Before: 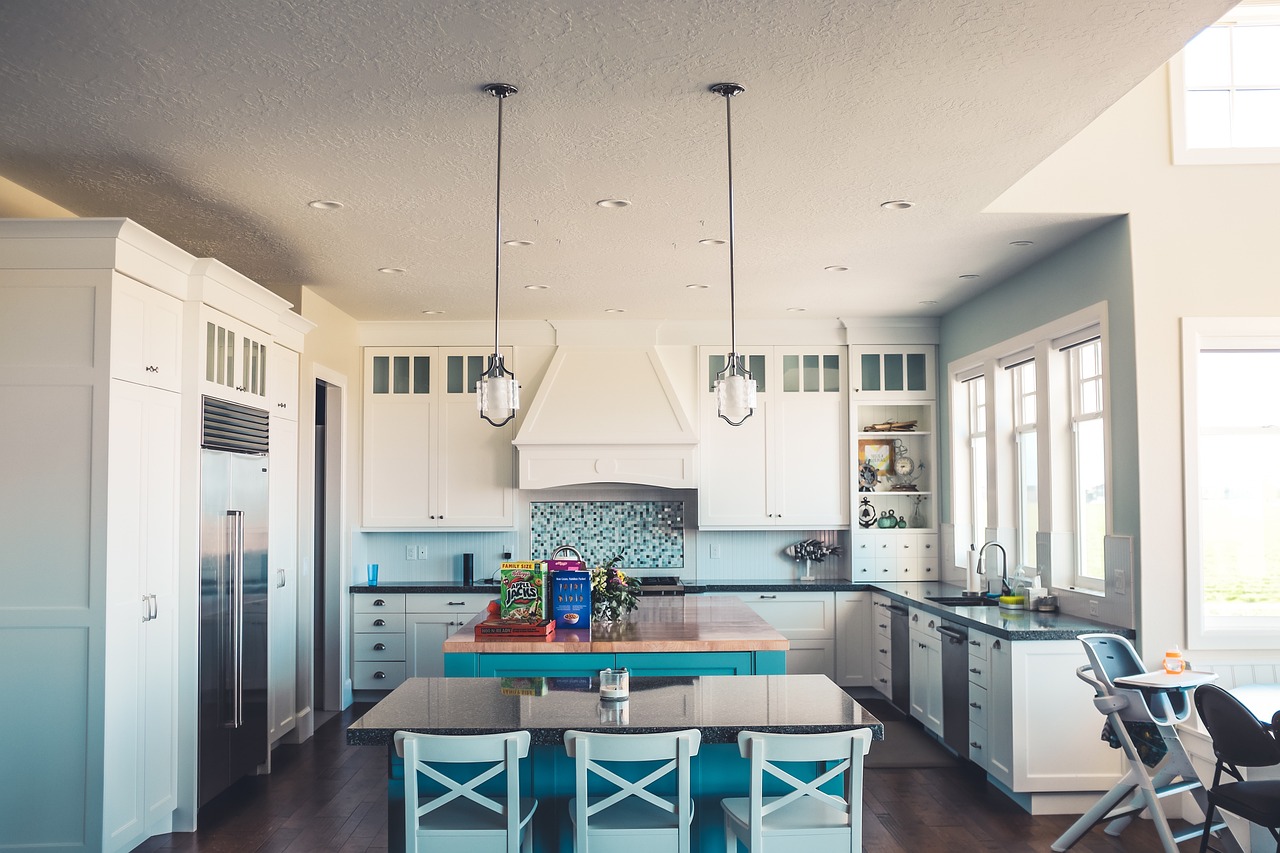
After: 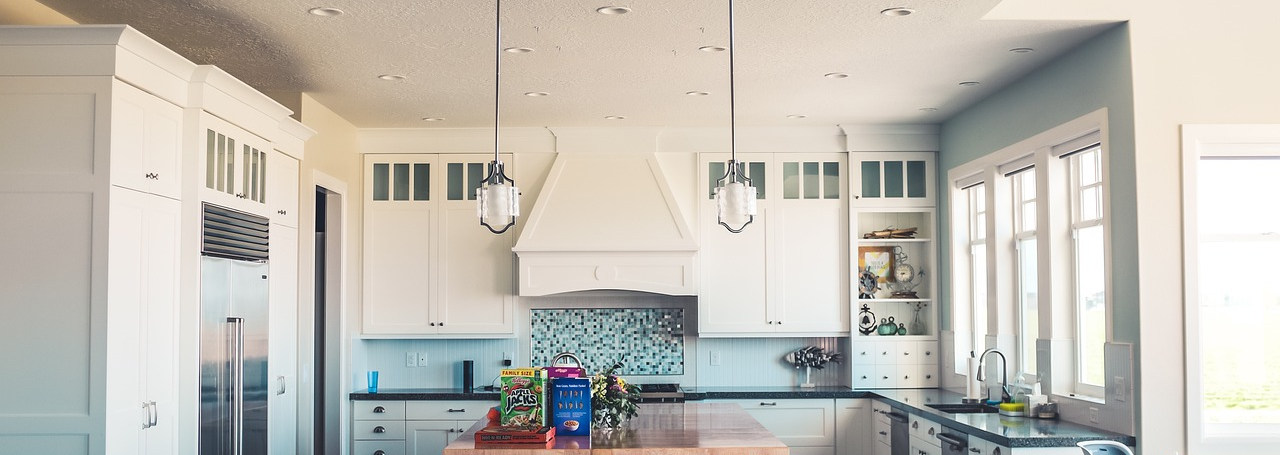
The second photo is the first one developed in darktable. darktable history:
crop and rotate: top 22.81%, bottom 23.798%
